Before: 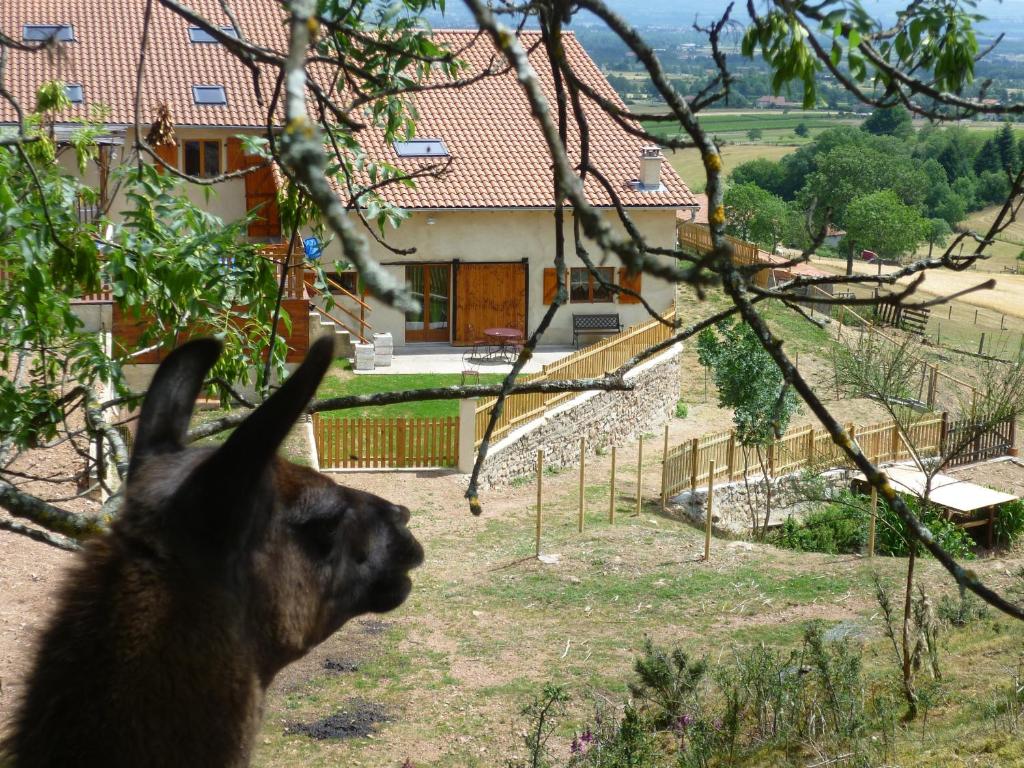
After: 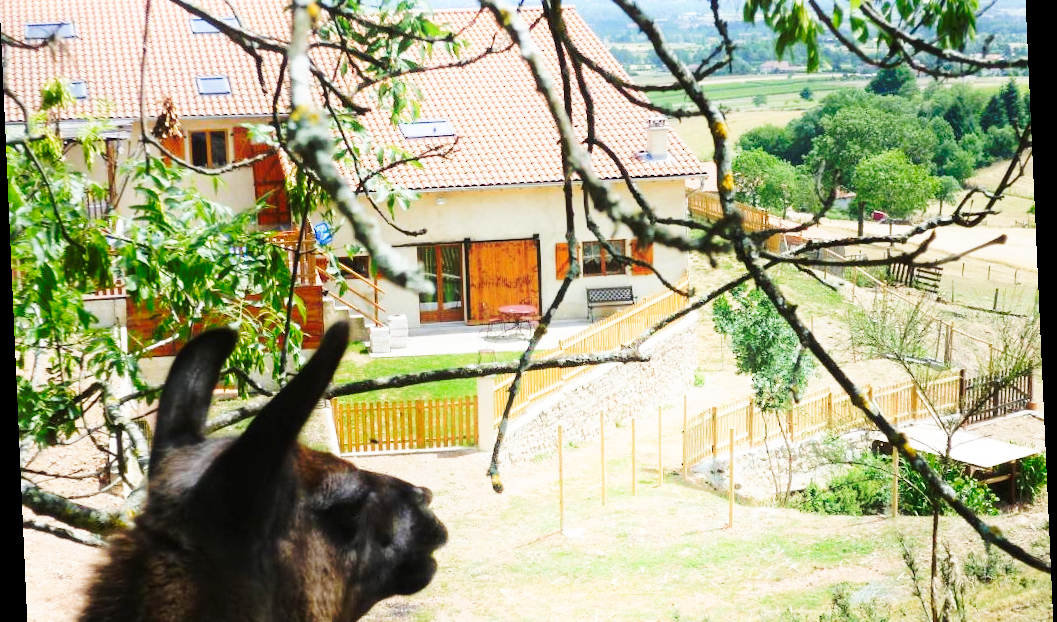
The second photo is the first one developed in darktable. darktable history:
rotate and perspective: rotation -2.56°, automatic cropping off
tone curve: curves: ch0 [(0, 0) (0.003, 0.003) (0.011, 0.013) (0.025, 0.028) (0.044, 0.05) (0.069, 0.079) (0.1, 0.113) (0.136, 0.154) (0.177, 0.201) (0.224, 0.268) (0.277, 0.38) (0.335, 0.486) (0.399, 0.588) (0.468, 0.688) (0.543, 0.787) (0.623, 0.854) (0.709, 0.916) (0.801, 0.957) (0.898, 0.978) (1, 1)], preserve colors none
shadows and highlights: highlights 70.7, soften with gaussian
base curve: curves: ch0 [(0, 0) (0.283, 0.295) (1, 1)], preserve colors none
crop: top 5.667%, bottom 17.637%
